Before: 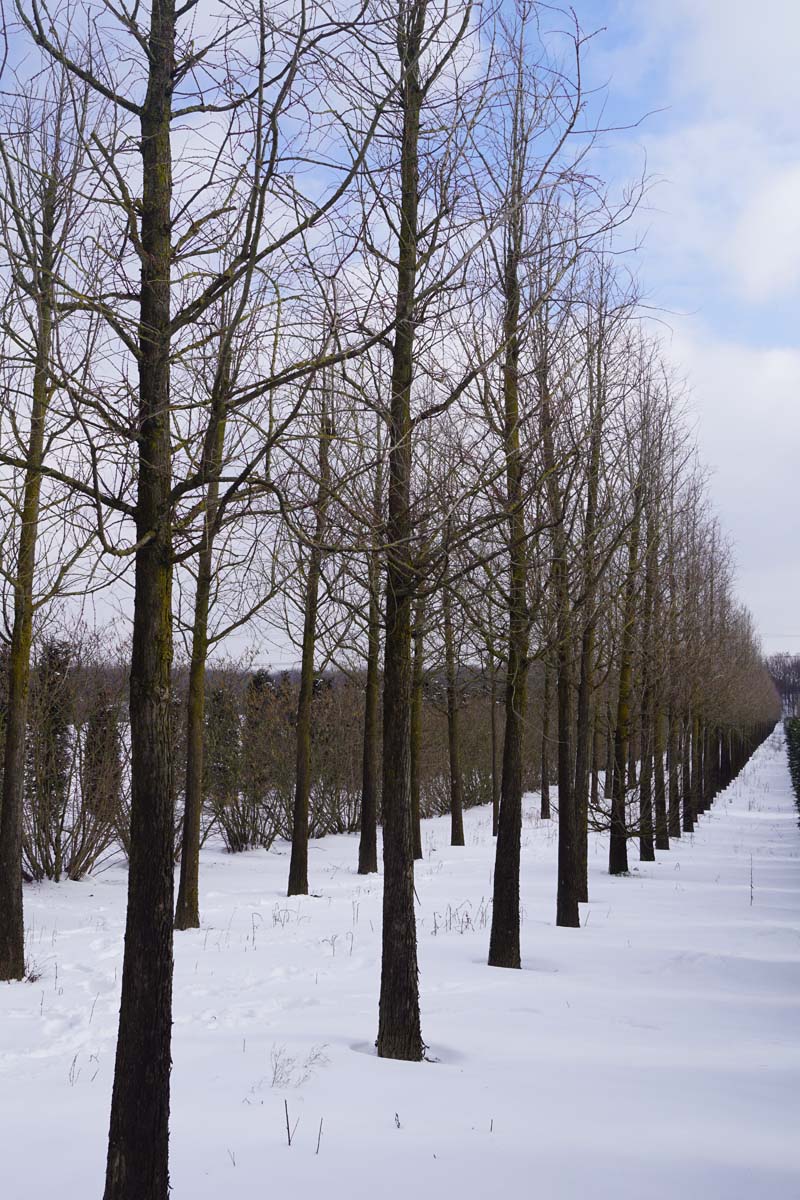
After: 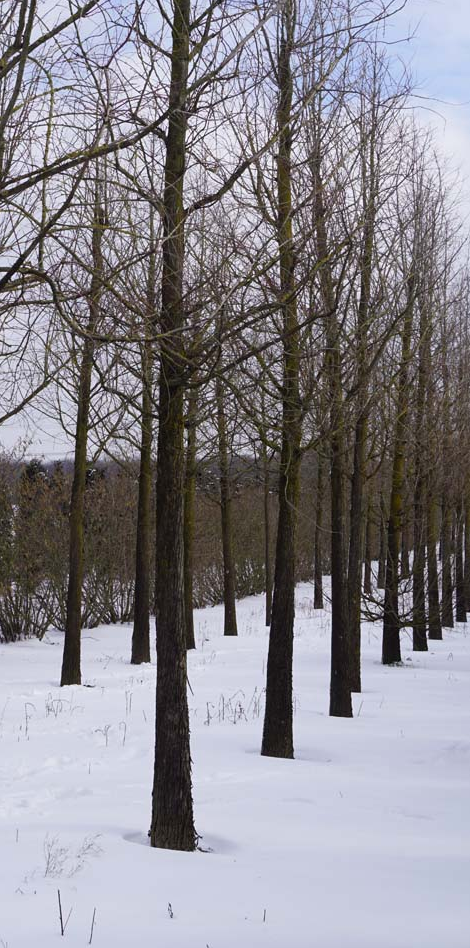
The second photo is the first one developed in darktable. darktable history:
crop and rotate: left 28.418%, top 17.515%, right 12.752%, bottom 3.44%
